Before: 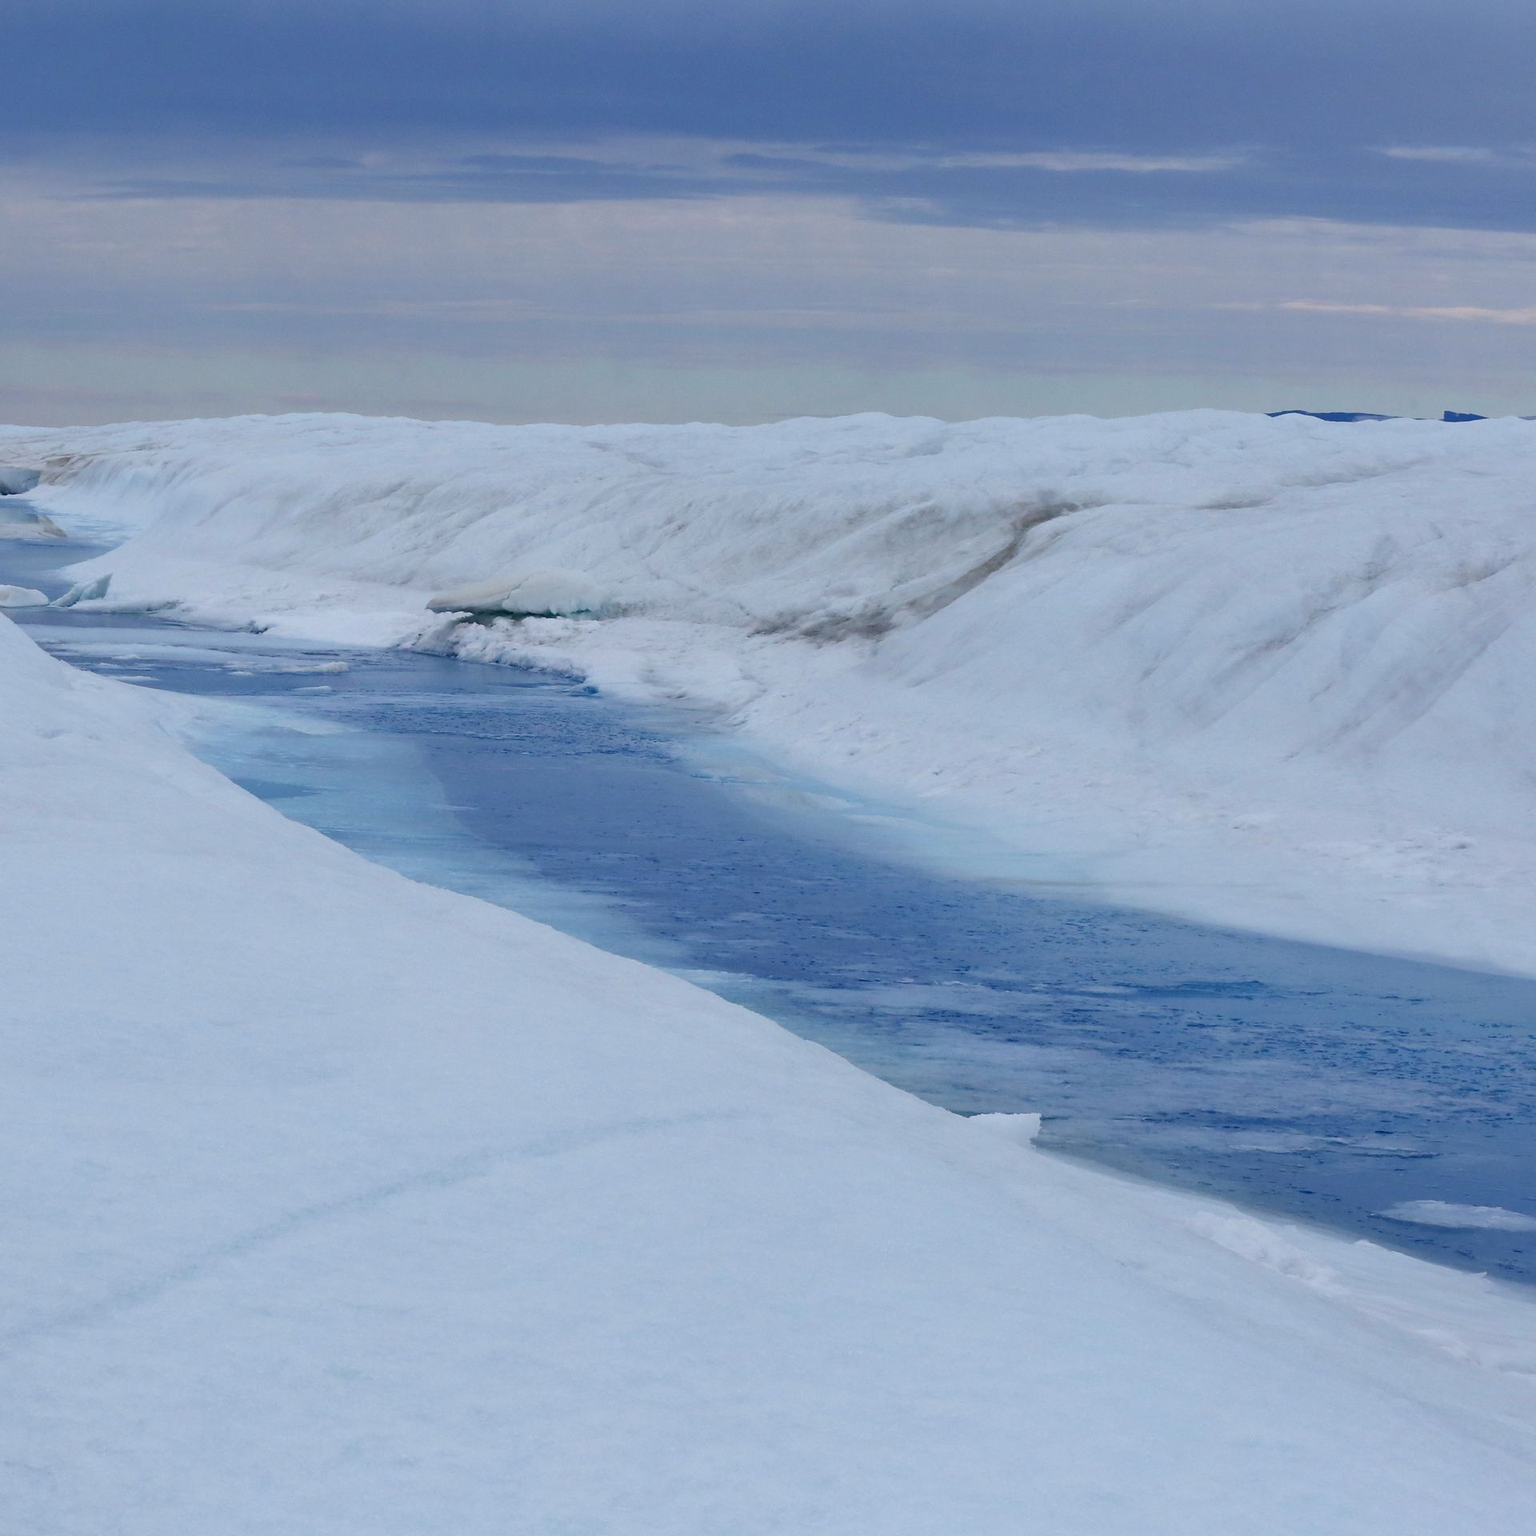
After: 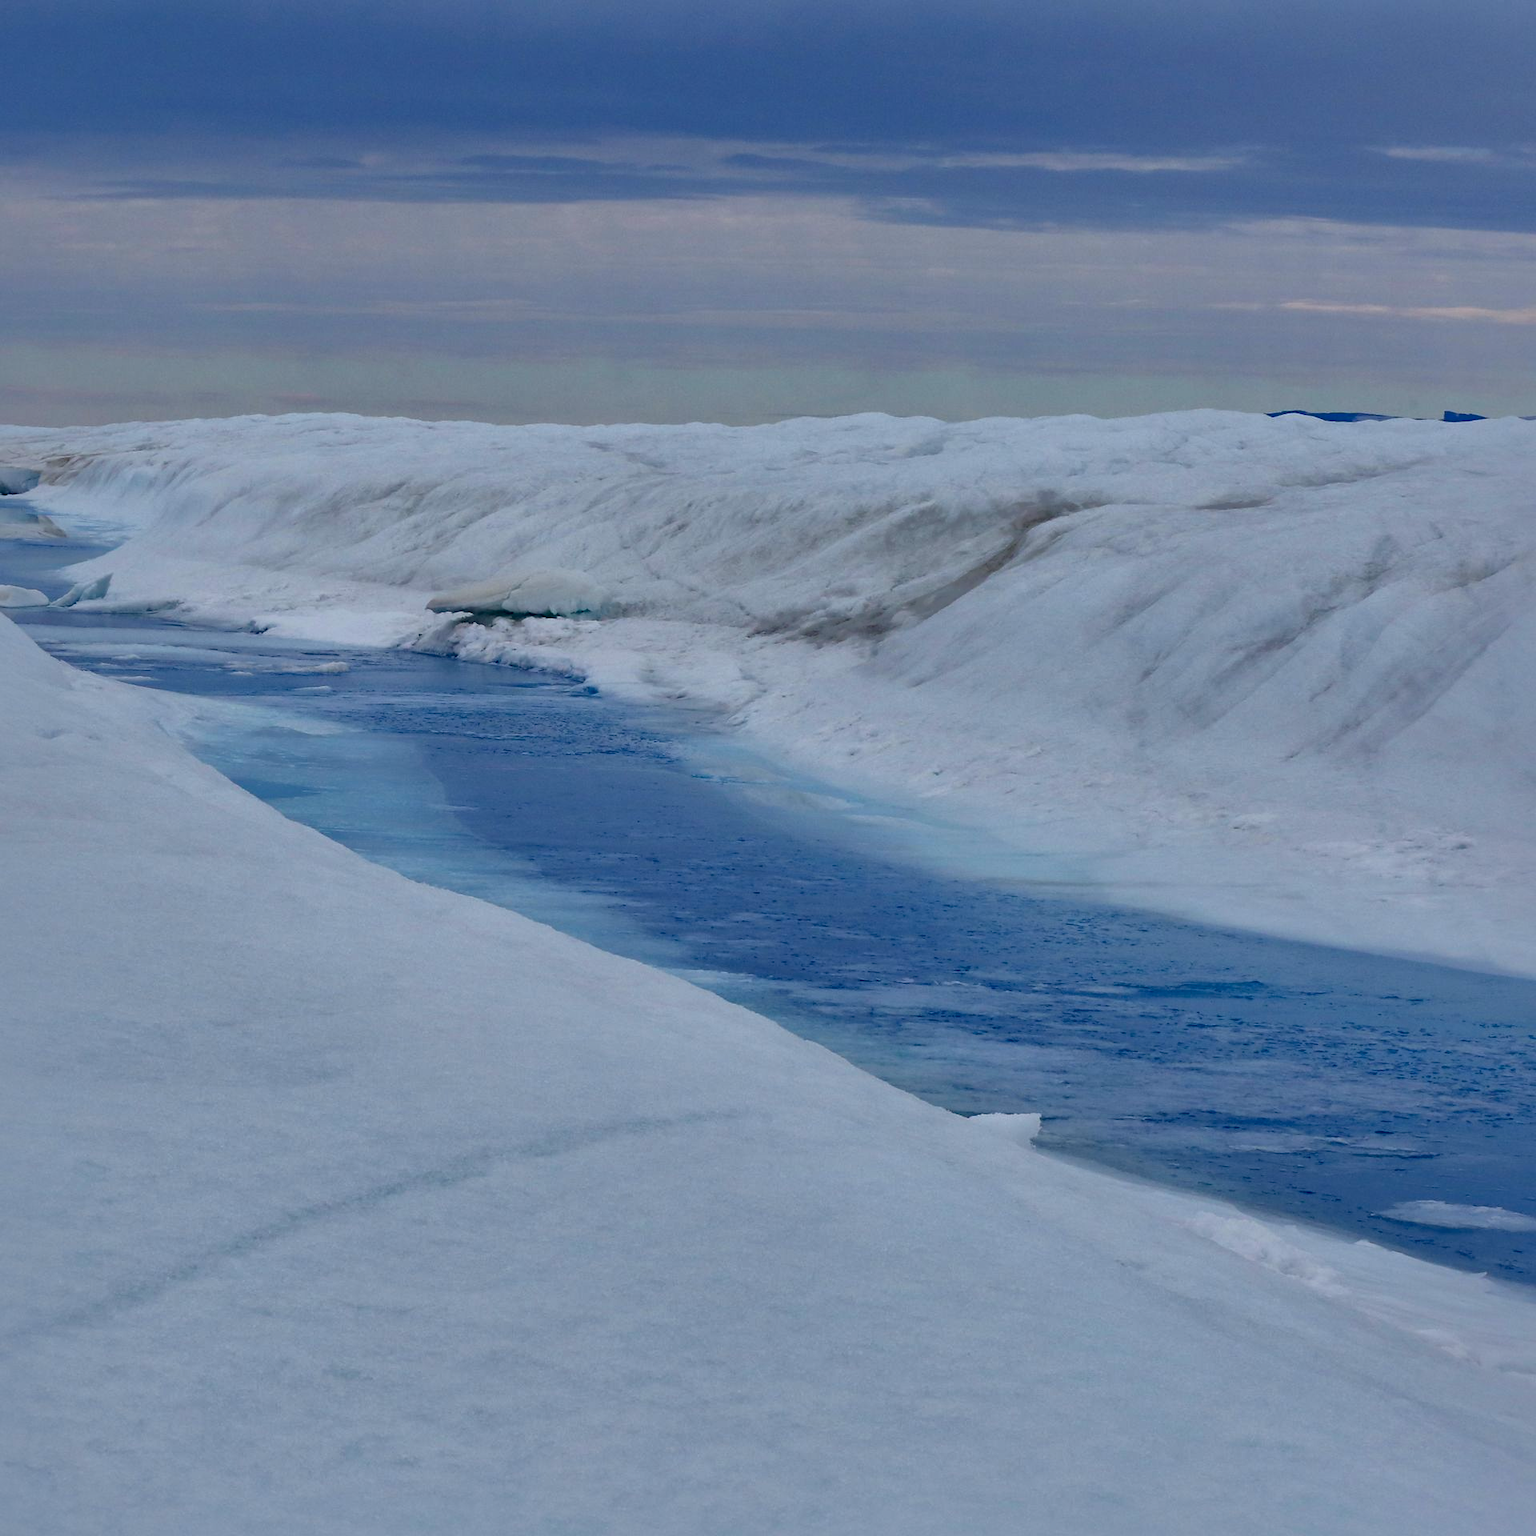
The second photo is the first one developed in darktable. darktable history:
contrast brightness saturation: brightness -0.091
haze removal: adaptive false
shadows and highlights: shadows 25.18, highlights -69.52, highlights color adjustment 0.667%
